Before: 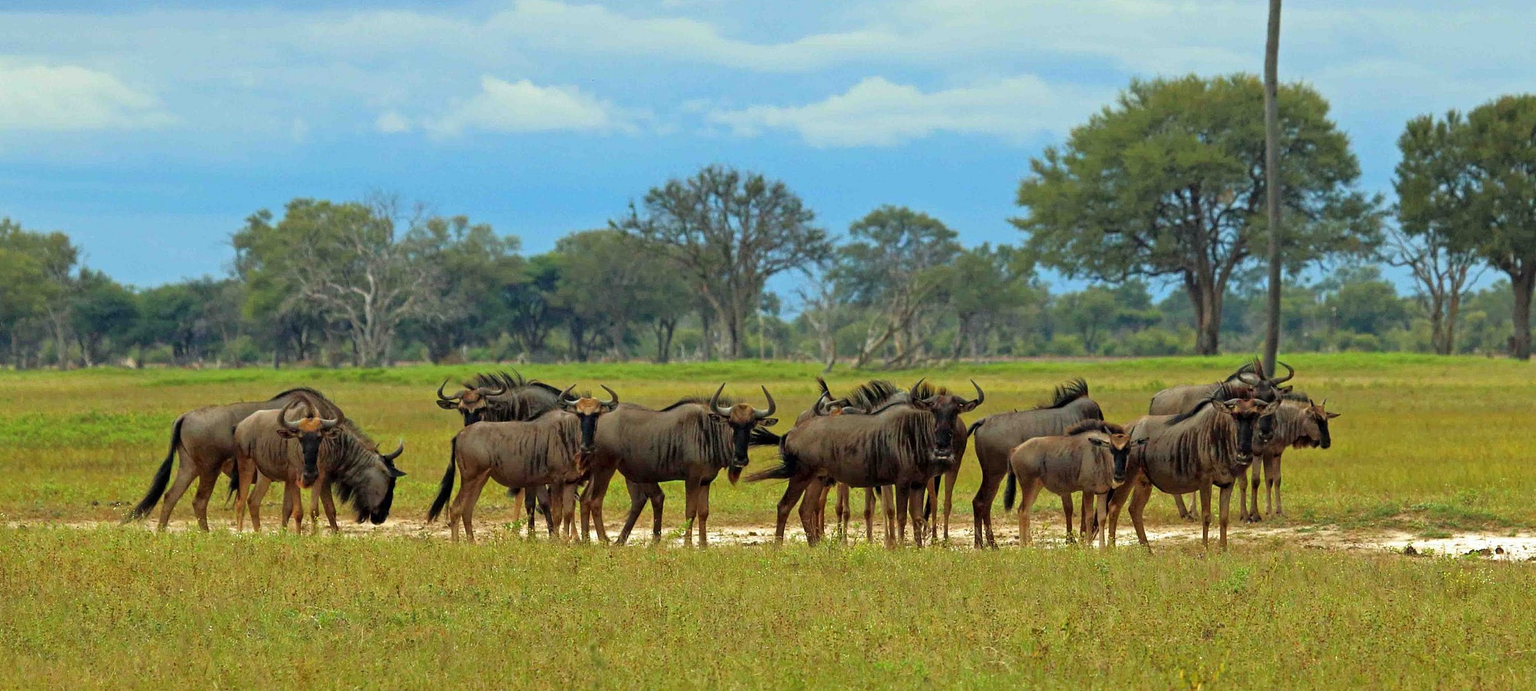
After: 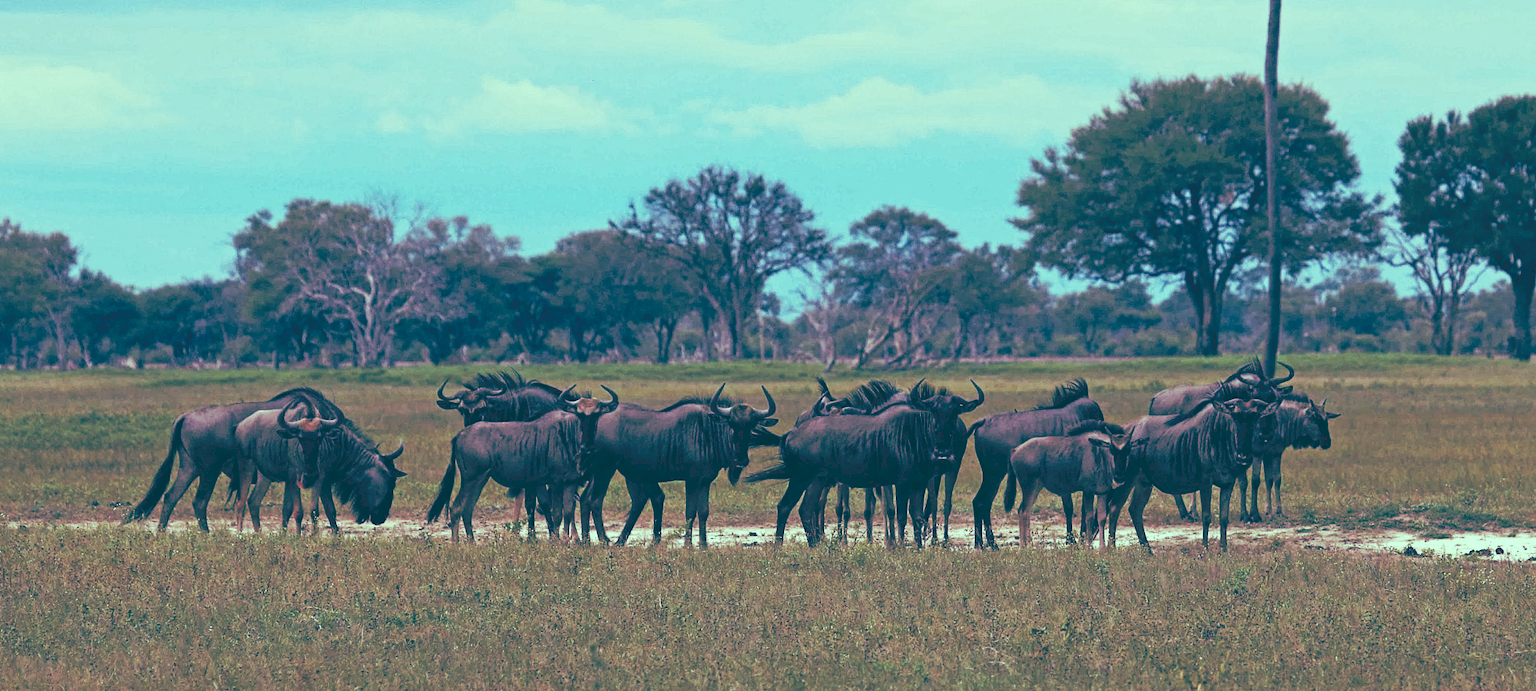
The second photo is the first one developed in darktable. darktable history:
tone curve: curves: ch0 [(0, 0) (0.003, 0.183) (0.011, 0.183) (0.025, 0.184) (0.044, 0.188) (0.069, 0.197) (0.1, 0.204) (0.136, 0.212) (0.177, 0.226) (0.224, 0.24) (0.277, 0.273) (0.335, 0.322) (0.399, 0.388) (0.468, 0.468) (0.543, 0.579) (0.623, 0.686) (0.709, 0.792) (0.801, 0.877) (0.898, 0.939) (1, 1)], preserve colors none
color look up table: target L [96.33, 90.68, 85.58, 87.95, 72.97, 57.99, 52.92, 53.02, 48.17, 45.69, 29.69, 27.48, 6.868, 200.75, 87.78, 73.72, 65.84, 70.67, 59.57, 47.21, 43.56, 42.82, 41.51, 37.76, 36.06, 24.71, 18.75, 10.87, 88.96, 72.95, 81.09, 72.62, 58.29, 66.89, 52.84, 44.19, 47.85, 35.99, 40.06, 20.32, 22.56, 11.97, 7.404, 92.63, 83.69, 66.86, 55.83, 58.04, 38.89], target a [-41.65, -44.12, -27.59, -50.15, -16.56, -12.52, -24.97, 4.004, -17.75, 3.868, -25.58, -38.35, -16.11, 0, -22.78, 2.63, 7.732, 10.73, 7.287, 51.03, 43.13, 23.41, 21.32, 6.582, 31.02, 22.82, -50.31, -27.22, -25.54, 6.26, -2.193, -1.621, 4.6, -16.12, 36.44, 28.61, 11.44, 9.683, 21.19, -37.97, 1.08, -27.84, -14.49, -50.62, -44.2, -16.55, -20.38, -15.91, -8.806], target b [19.11, 39.38, 33.86, 25.77, 7.894, 19.04, 12.75, 13.01, 1.09, -5.38, -14.81, -11.79, -34.43, -0.001, 12.14, 6.504, 23.8, -2.588, -6.462, 12.57, -6.281, -9.135, 1.707, -16.15, -15.38, -11.64, -20.12, -34.8, 4.179, -6.236, -6.034, -20.11, -23.89, -27.5, -25.47, -24.32, -43.81, -23.28, -56.12, -26.31, -41.84, -41.05, -44.37, 13.55, -1.366, -10.16, -9.151, -25.02, -27.47], num patches 49
